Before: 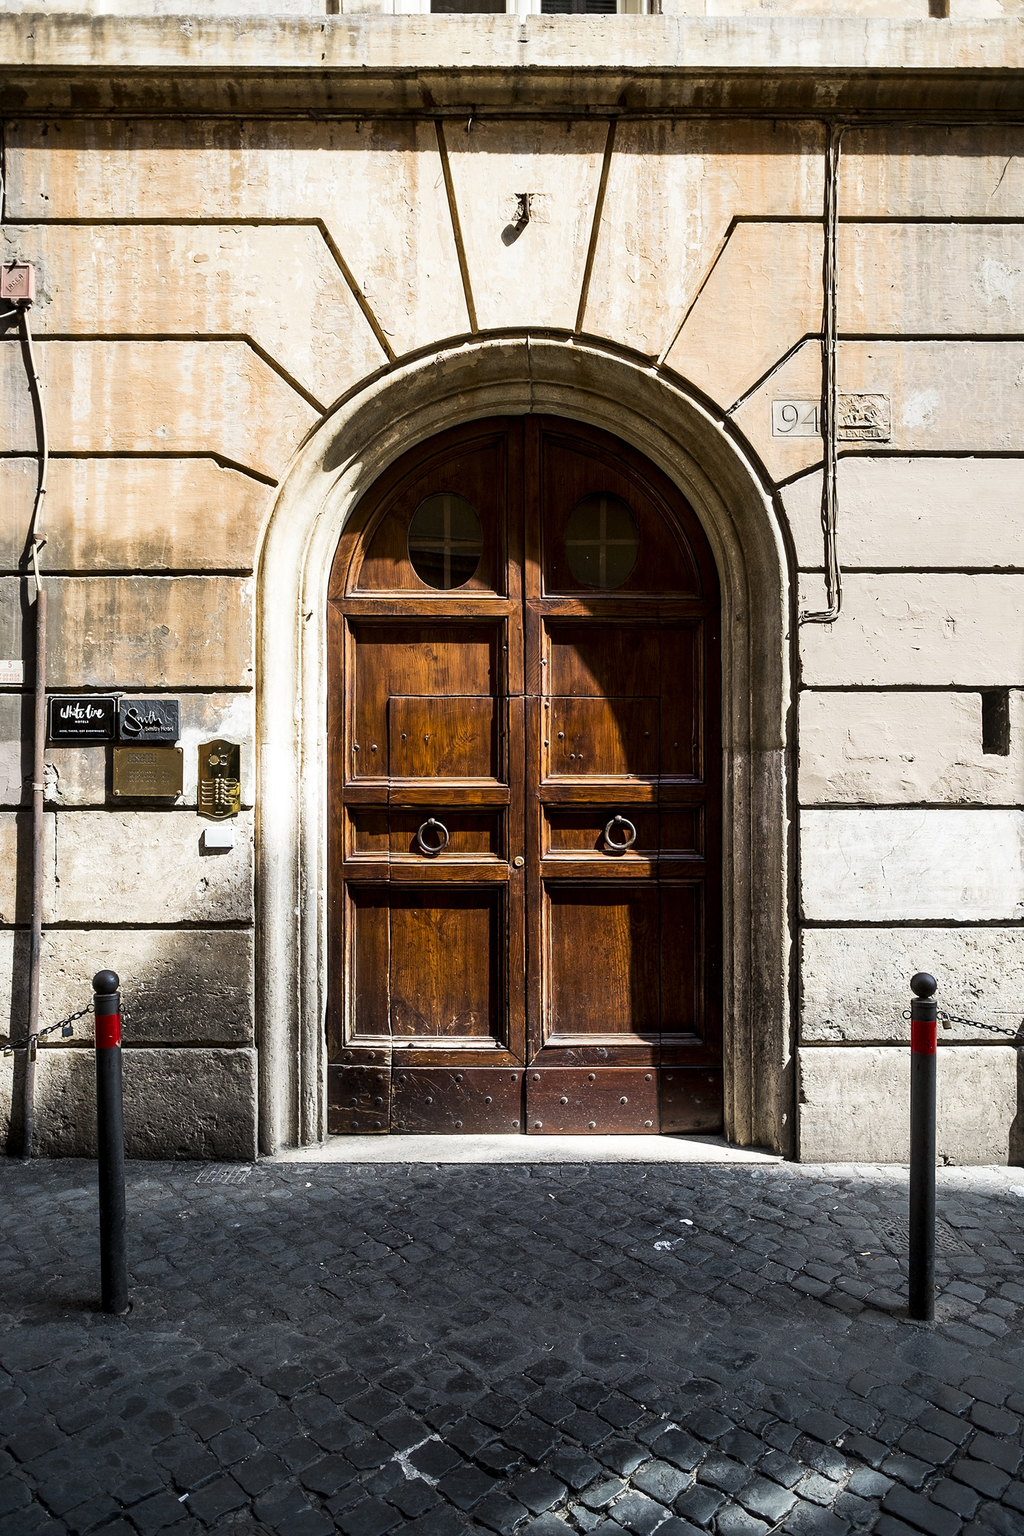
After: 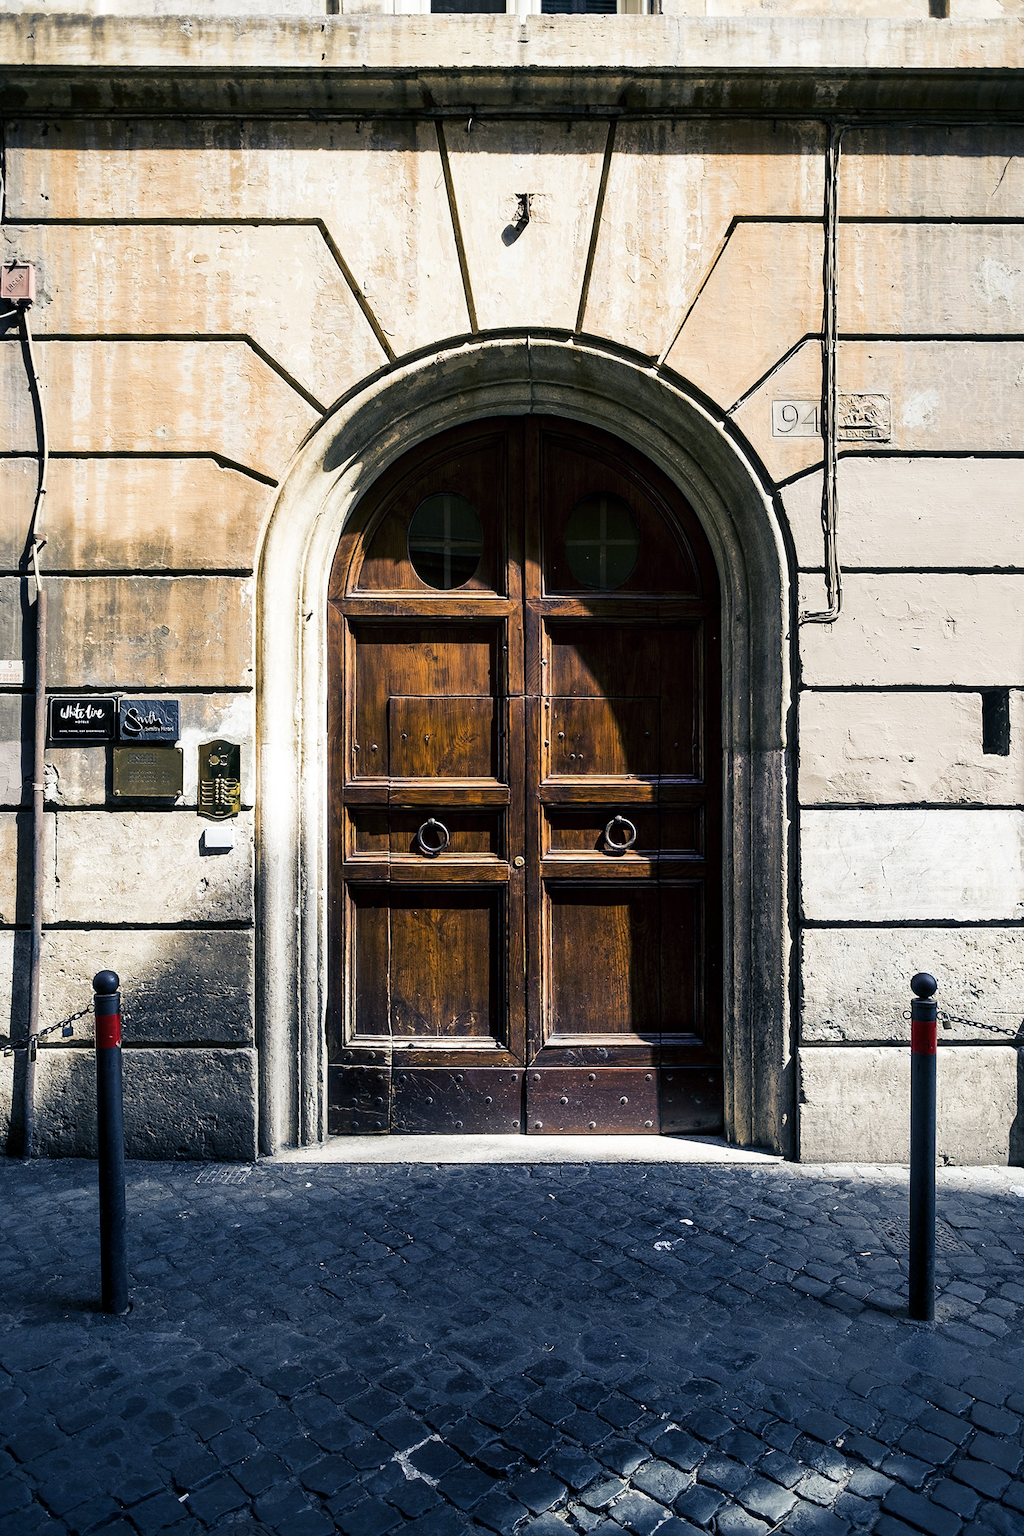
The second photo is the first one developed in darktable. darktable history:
color balance rgb: shadows lift › luminance -40.742%, shadows lift › chroma 13.948%, shadows lift › hue 257.41°, perceptual saturation grading › global saturation 0.558%
